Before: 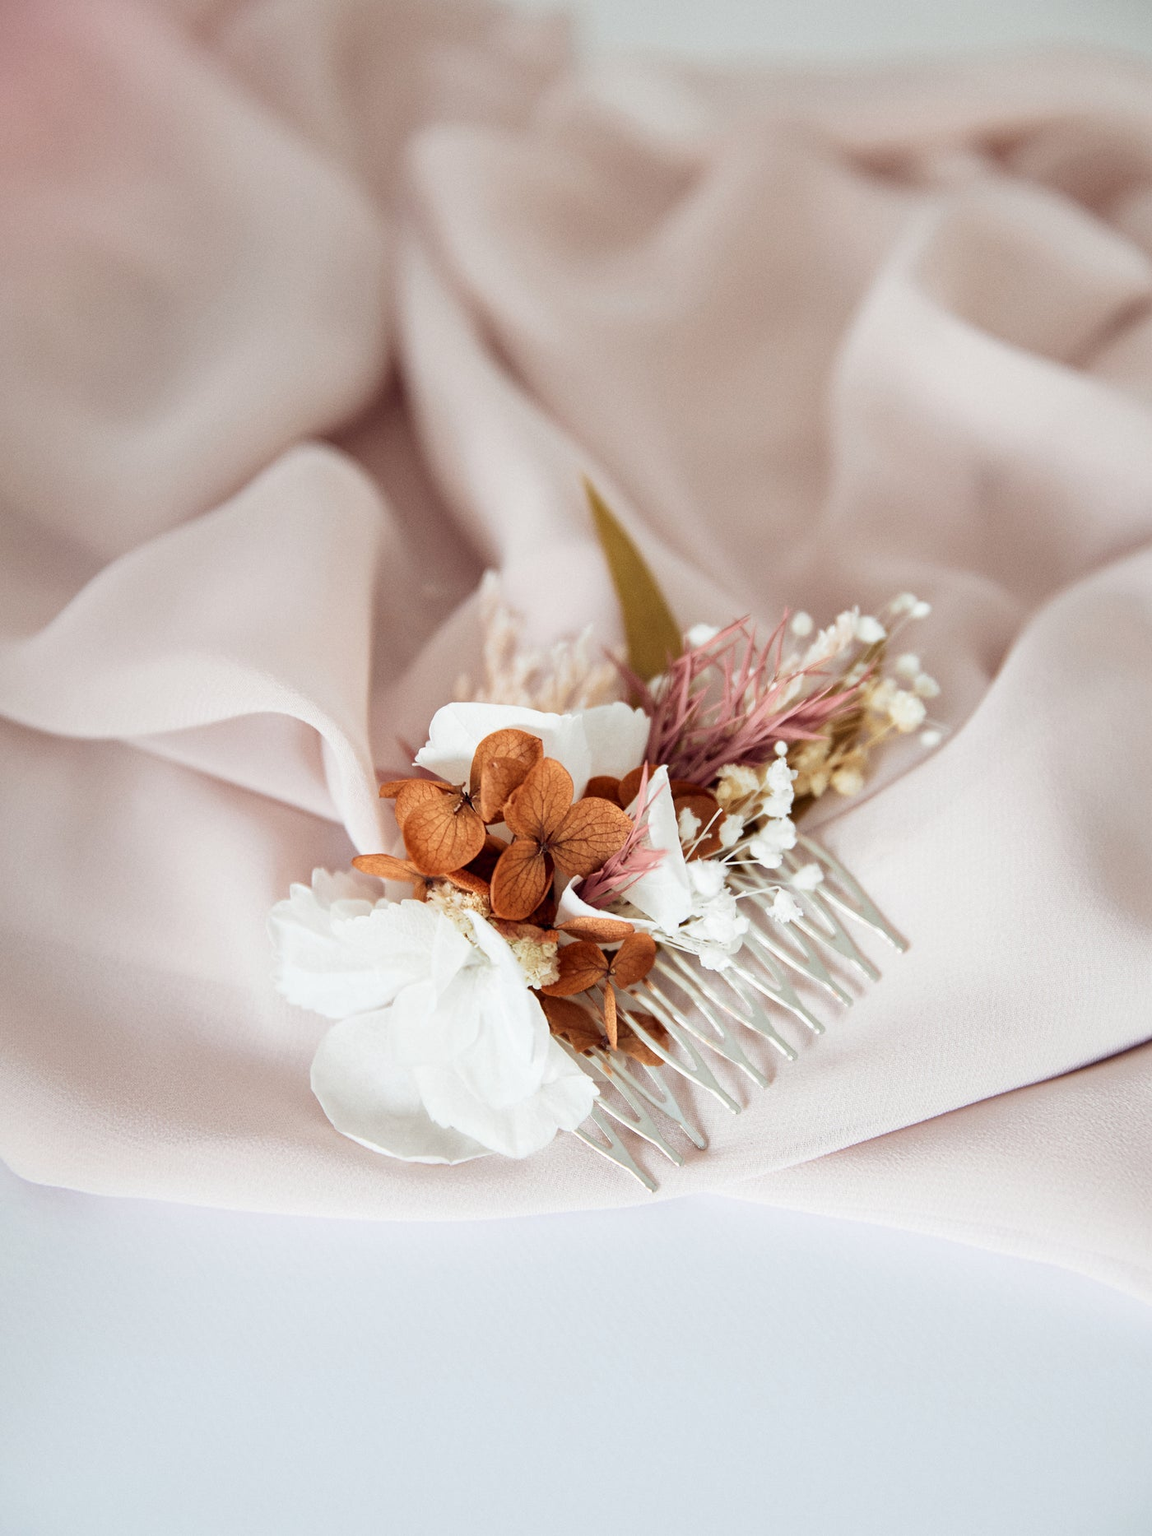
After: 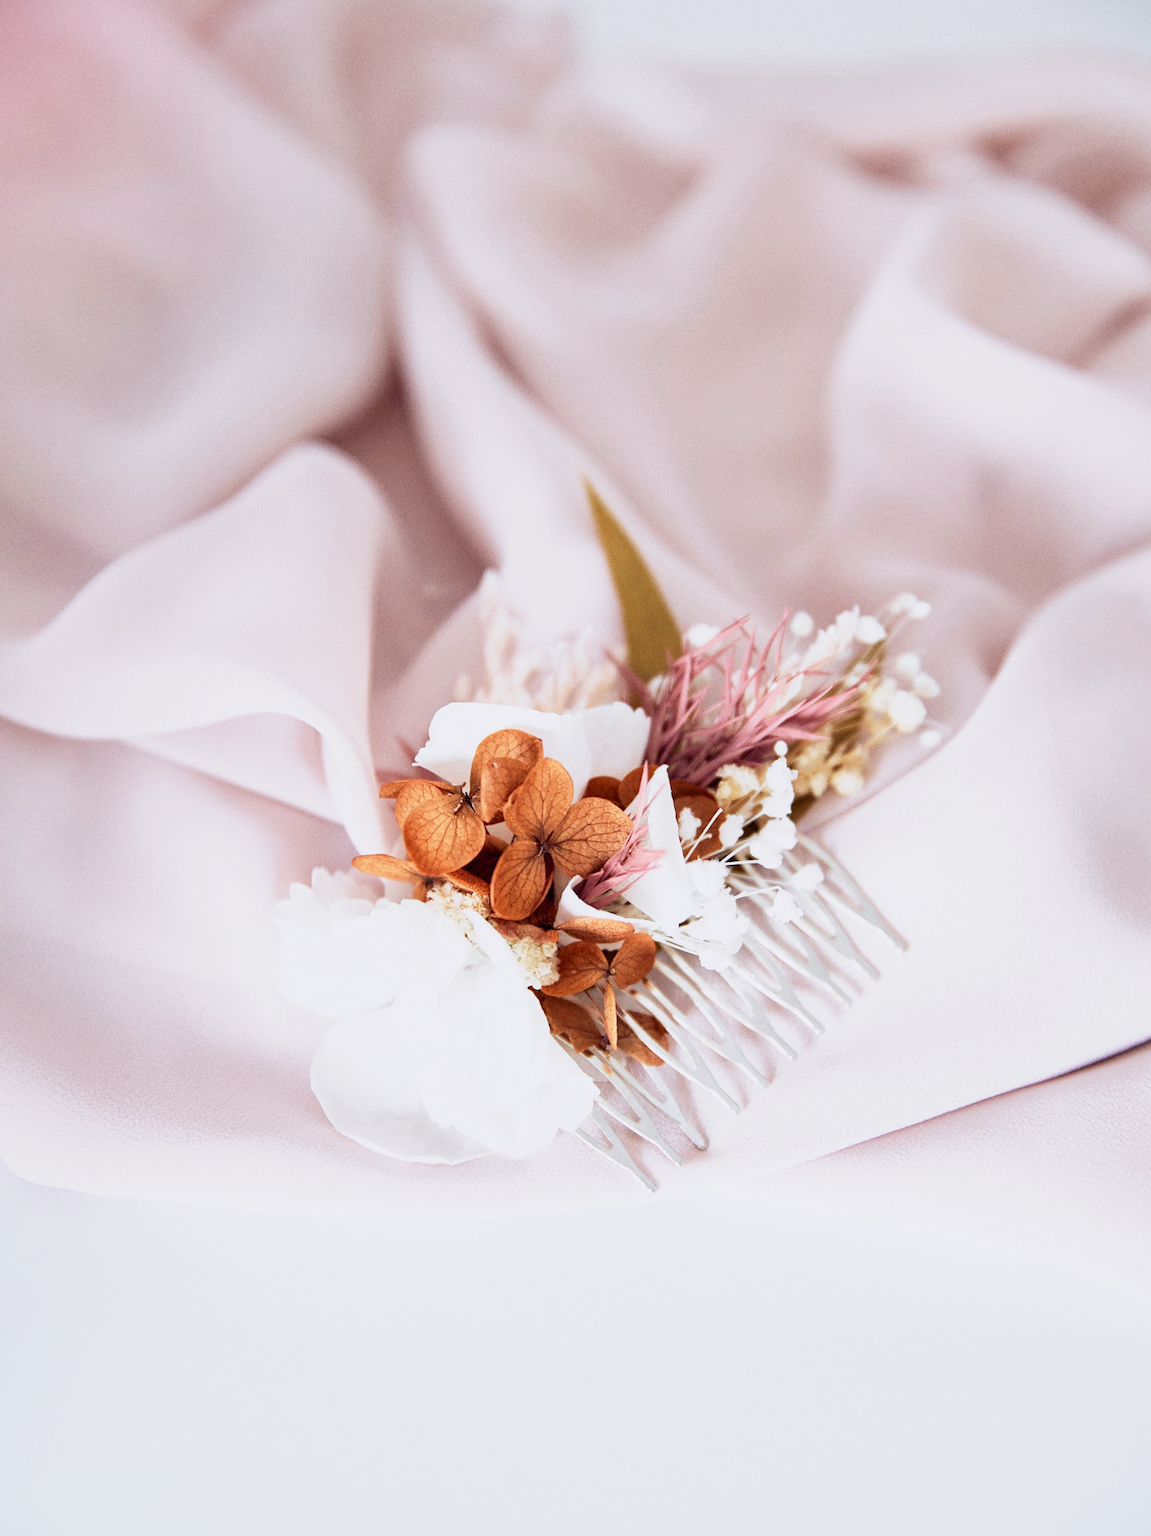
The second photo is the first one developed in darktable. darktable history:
white balance: red 1.004, blue 1.096
base curve: curves: ch0 [(0, 0) (0.088, 0.125) (0.176, 0.251) (0.354, 0.501) (0.613, 0.749) (1, 0.877)], preserve colors none
color zones: curves: ch0 [(0.25, 0.5) (0.423, 0.5) (0.443, 0.5) (0.521, 0.756) (0.568, 0.5) (0.576, 0.5) (0.75, 0.5)]; ch1 [(0.25, 0.5) (0.423, 0.5) (0.443, 0.5) (0.539, 0.873) (0.624, 0.565) (0.631, 0.5) (0.75, 0.5)]
